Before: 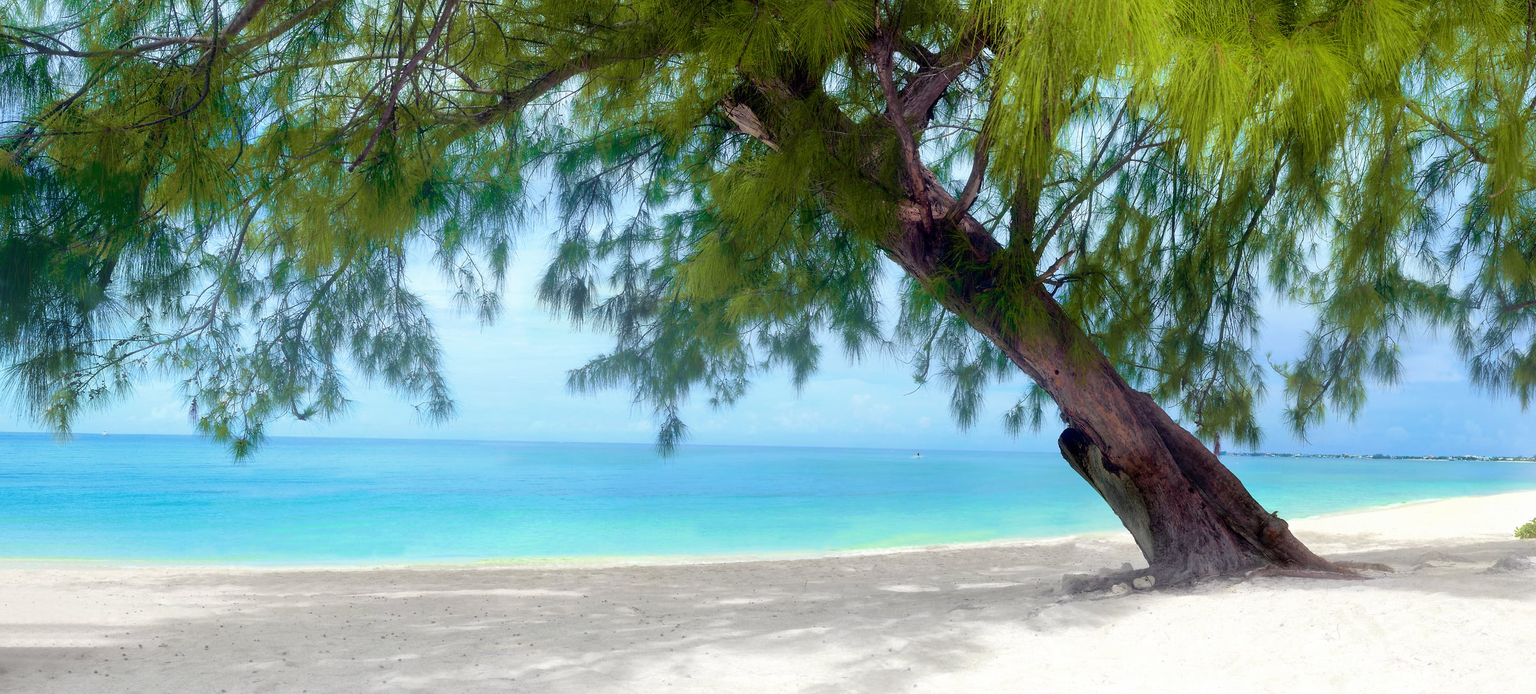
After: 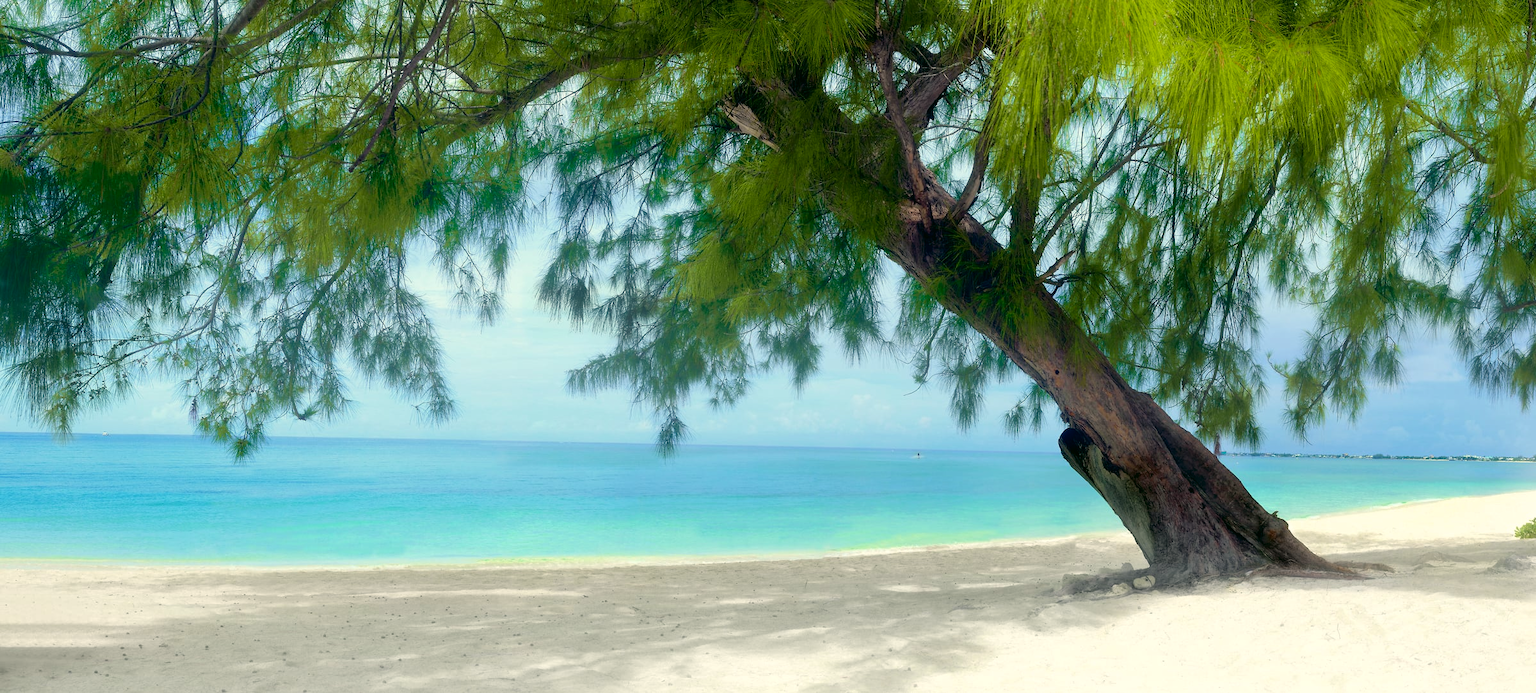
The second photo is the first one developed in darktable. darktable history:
exposure: exposure -0.015 EV, compensate exposure bias true, compensate highlight preservation false
color correction: highlights a* -0.548, highlights b* 9.57, shadows a* -8.93, shadows b* 1.2
tone equalizer: edges refinement/feathering 500, mask exposure compensation -1.57 EV, preserve details no
